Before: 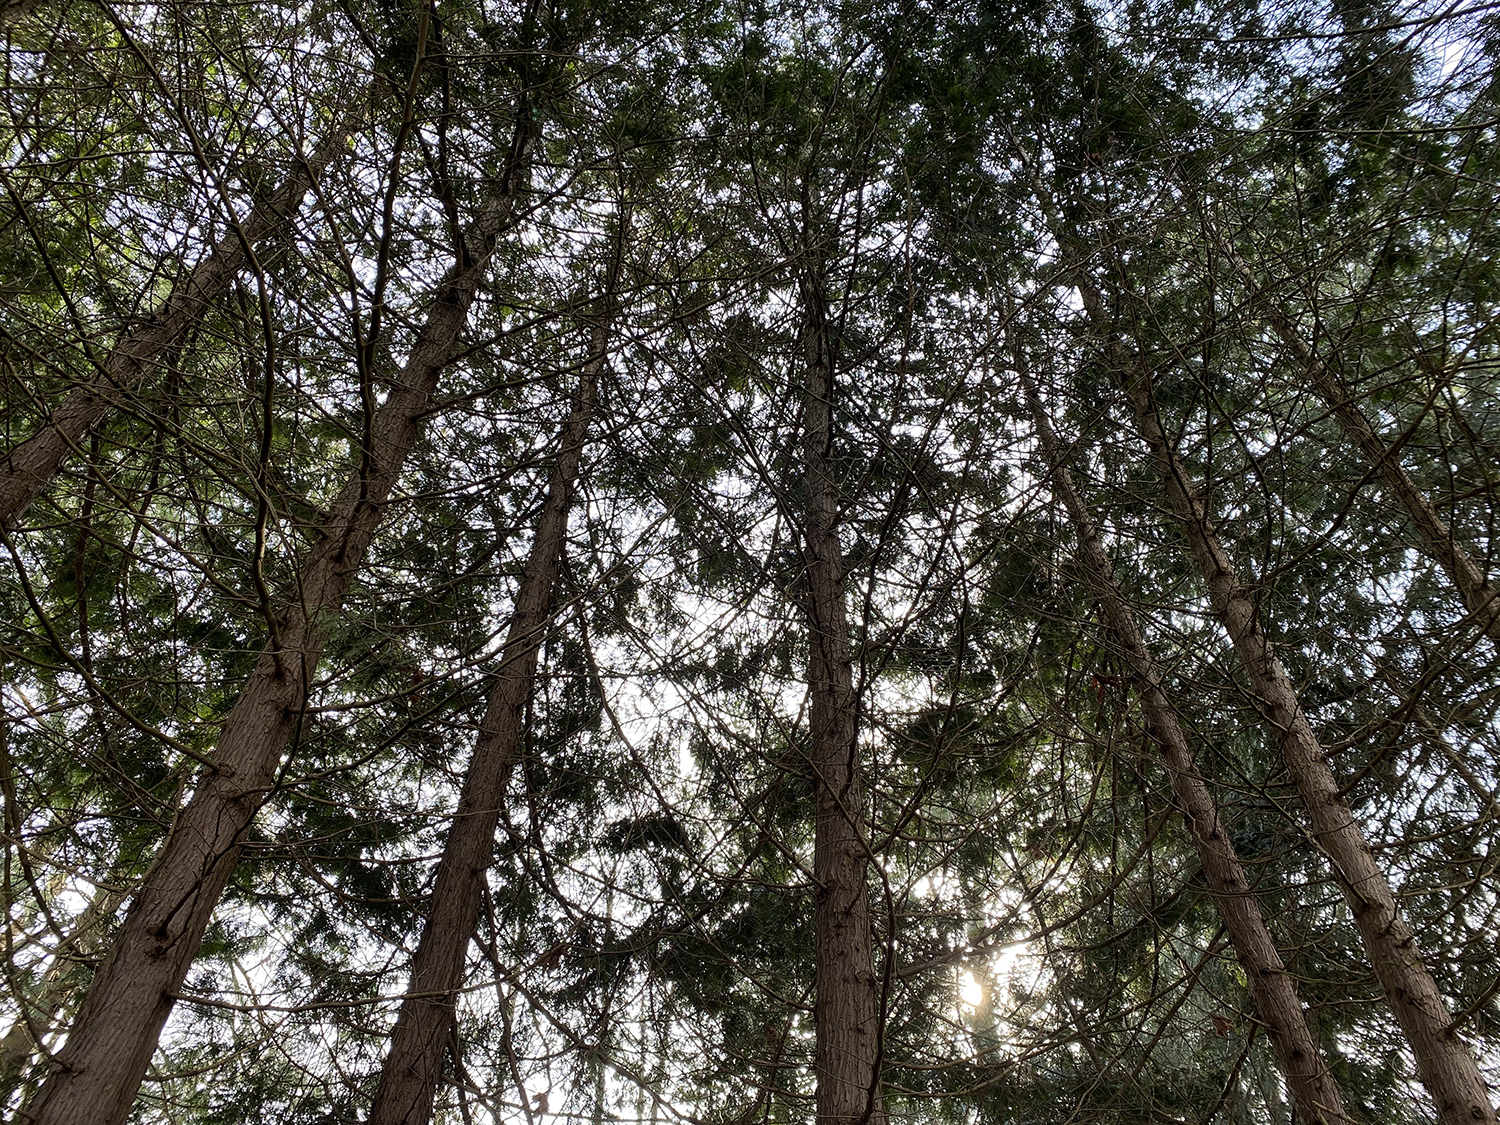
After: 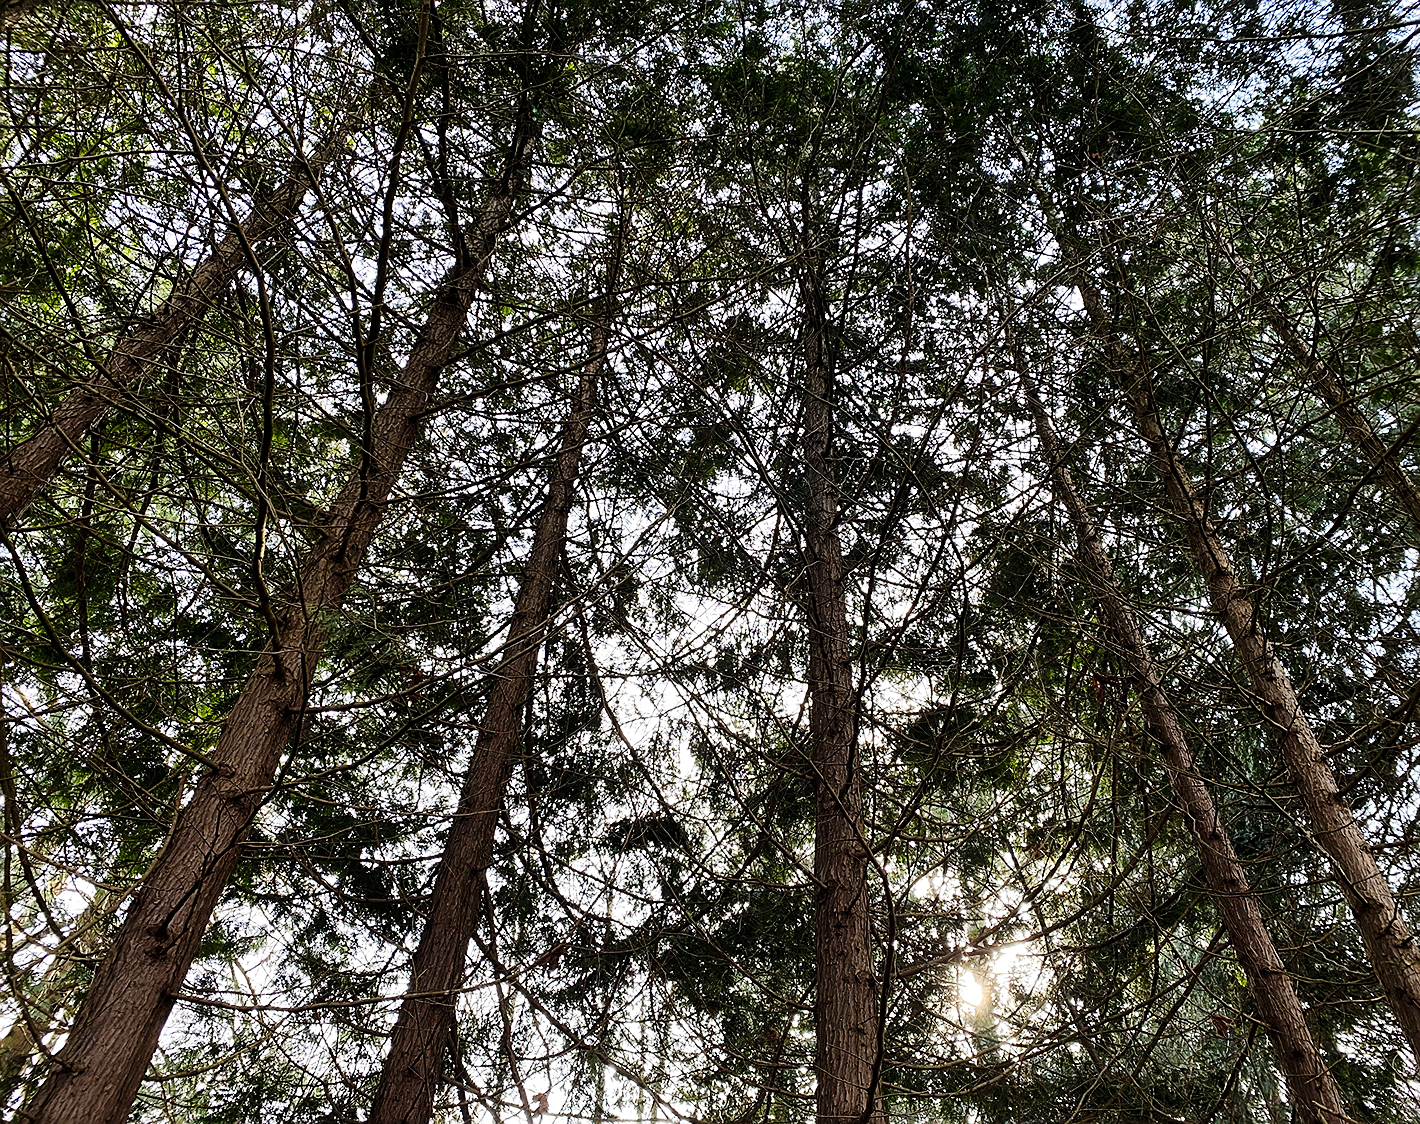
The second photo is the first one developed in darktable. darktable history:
base curve: curves: ch0 [(0, 0) (0.036, 0.025) (0.121, 0.166) (0.206, 0.329) (0.605, 0.79) (1, 1)], preserve colors none
sharpen: on, module defaults
crop and rotate: left 0%, right 5.267%
contrast brightness saturation: saturation -0.067
